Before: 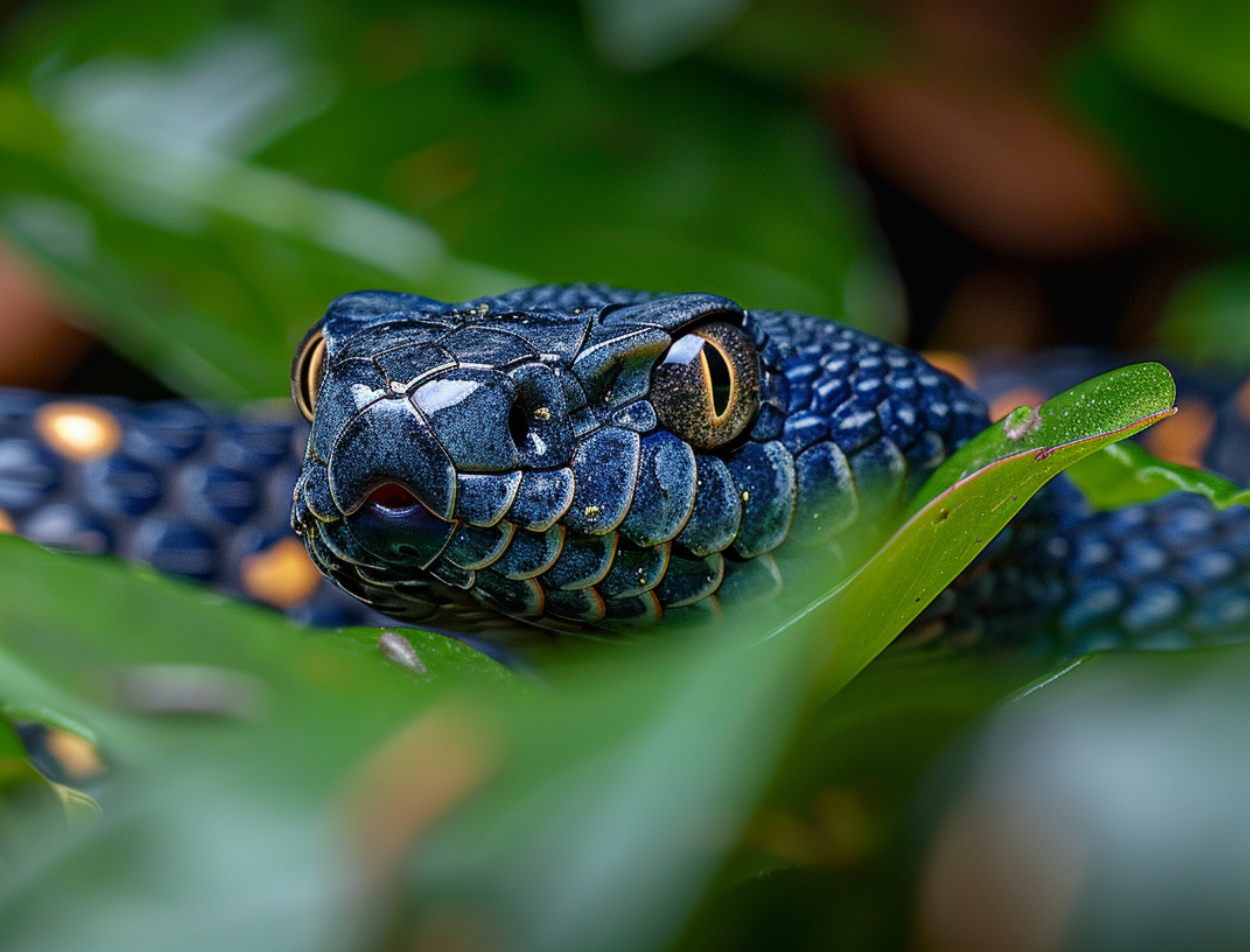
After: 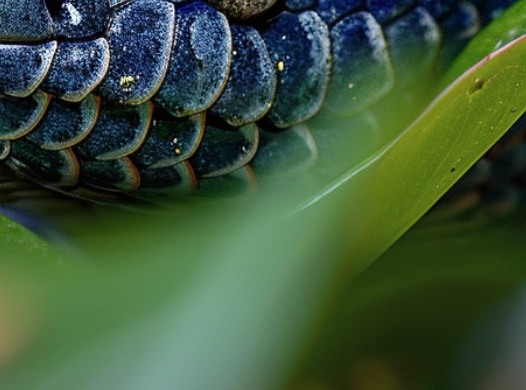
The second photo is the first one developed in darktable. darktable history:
crop: left 37.221%, top 45.169%, right 20.63%, bottom 13.777%
color balance rgb: linear chroma grading › global chroma 10%, perceptual saturation grading › global saturation 5%, perceptual brilliance grading › global brilliance 4%, global vibrance 7%, saturation formula JzAzBz (2021)
contrast brightness saturation: contrast 0.1, saturation -0.3
